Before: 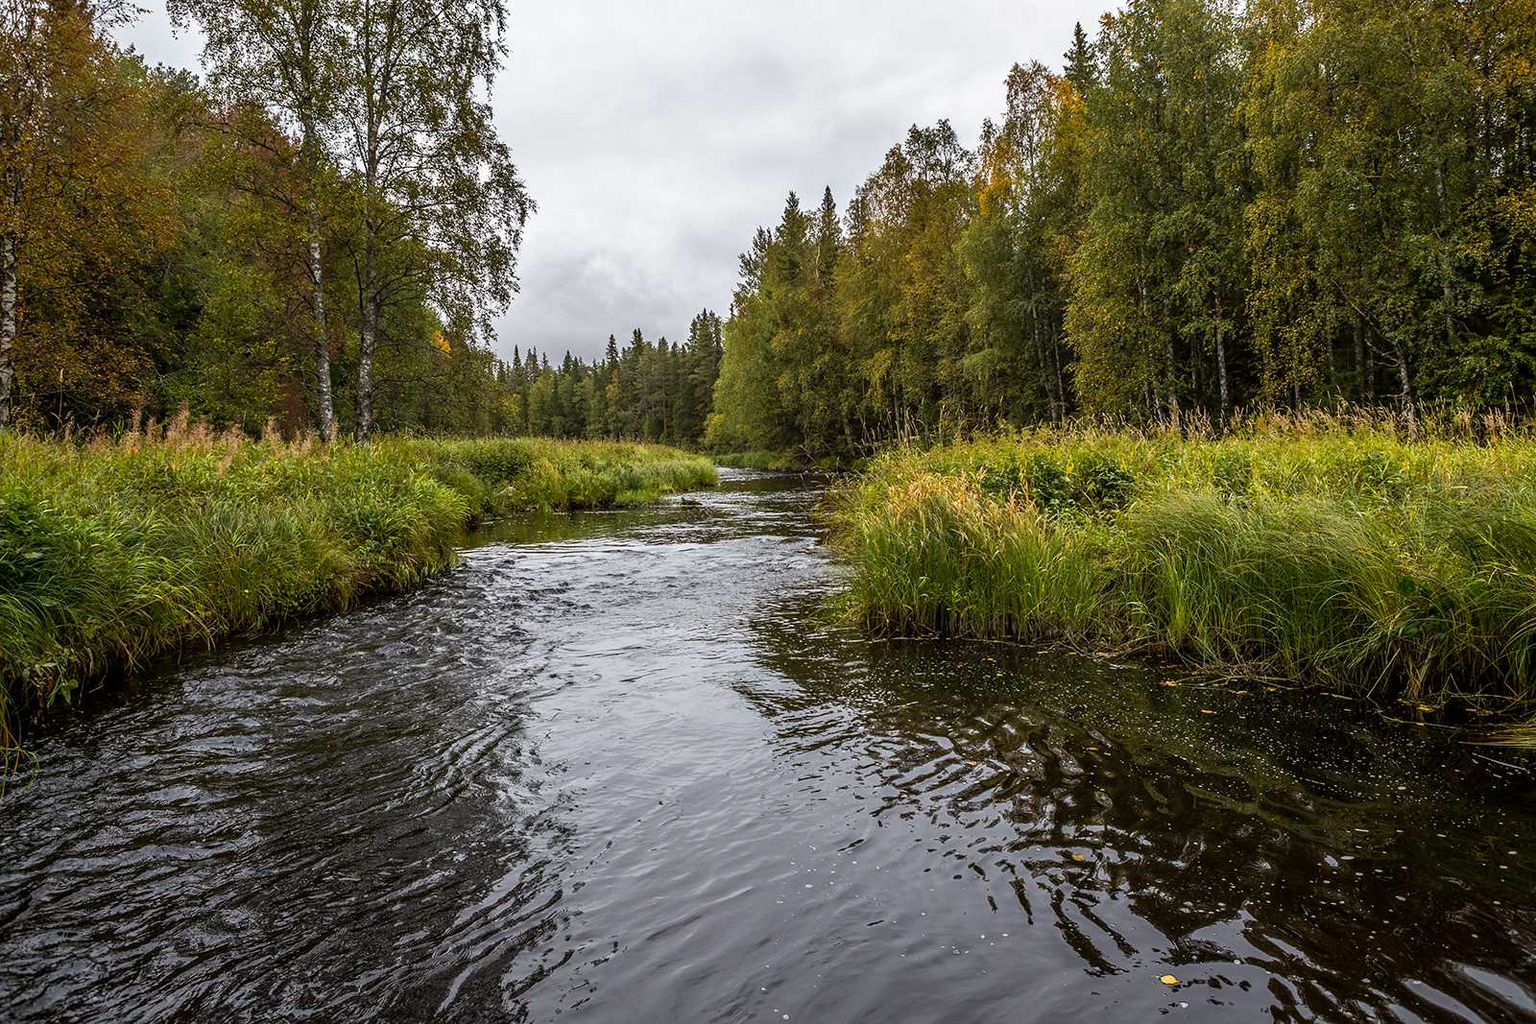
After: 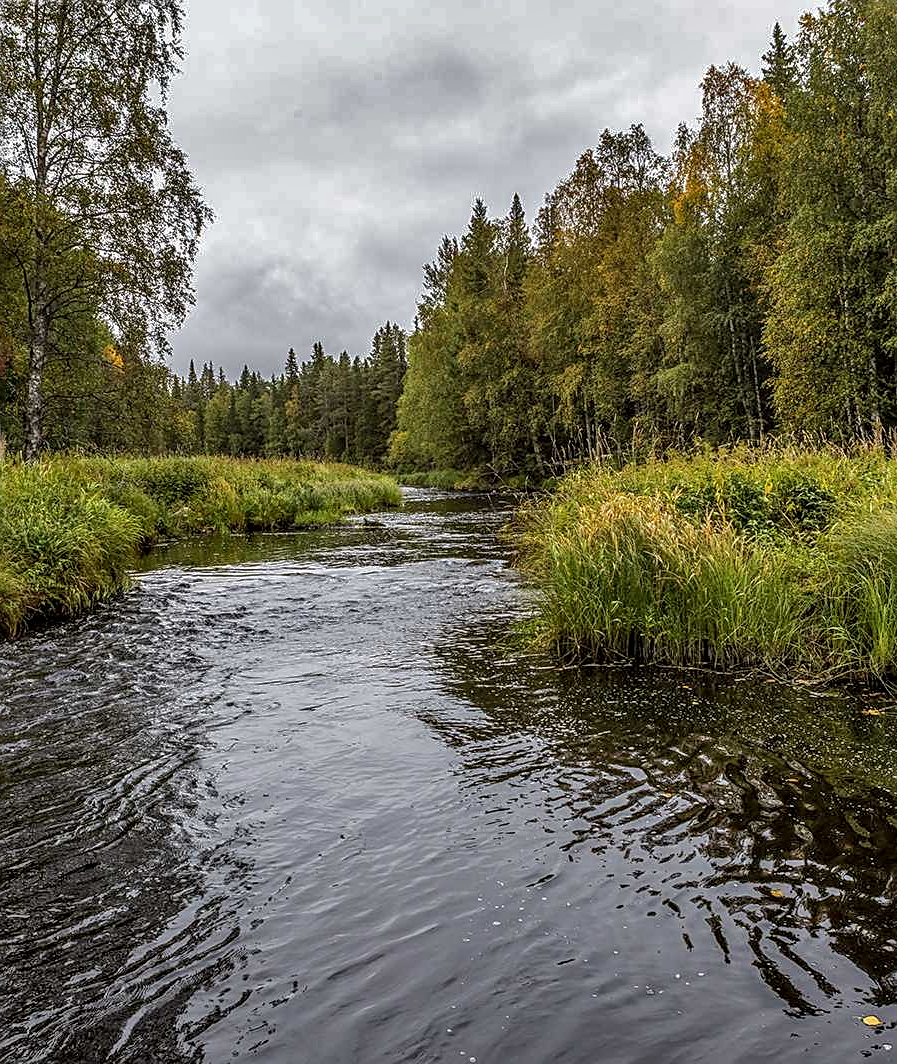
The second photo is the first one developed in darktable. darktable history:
local contrast: on, module defaults
crop: left 21.674%, right 22.086%
shadows and highlights: low approximation 0.01, soften with gaussian
rgb curve: curves: ch0 [(0, 0) (0.175, 0.154) (0.785, 0.663) (1, 1)]
sharpen: on, module defaults
